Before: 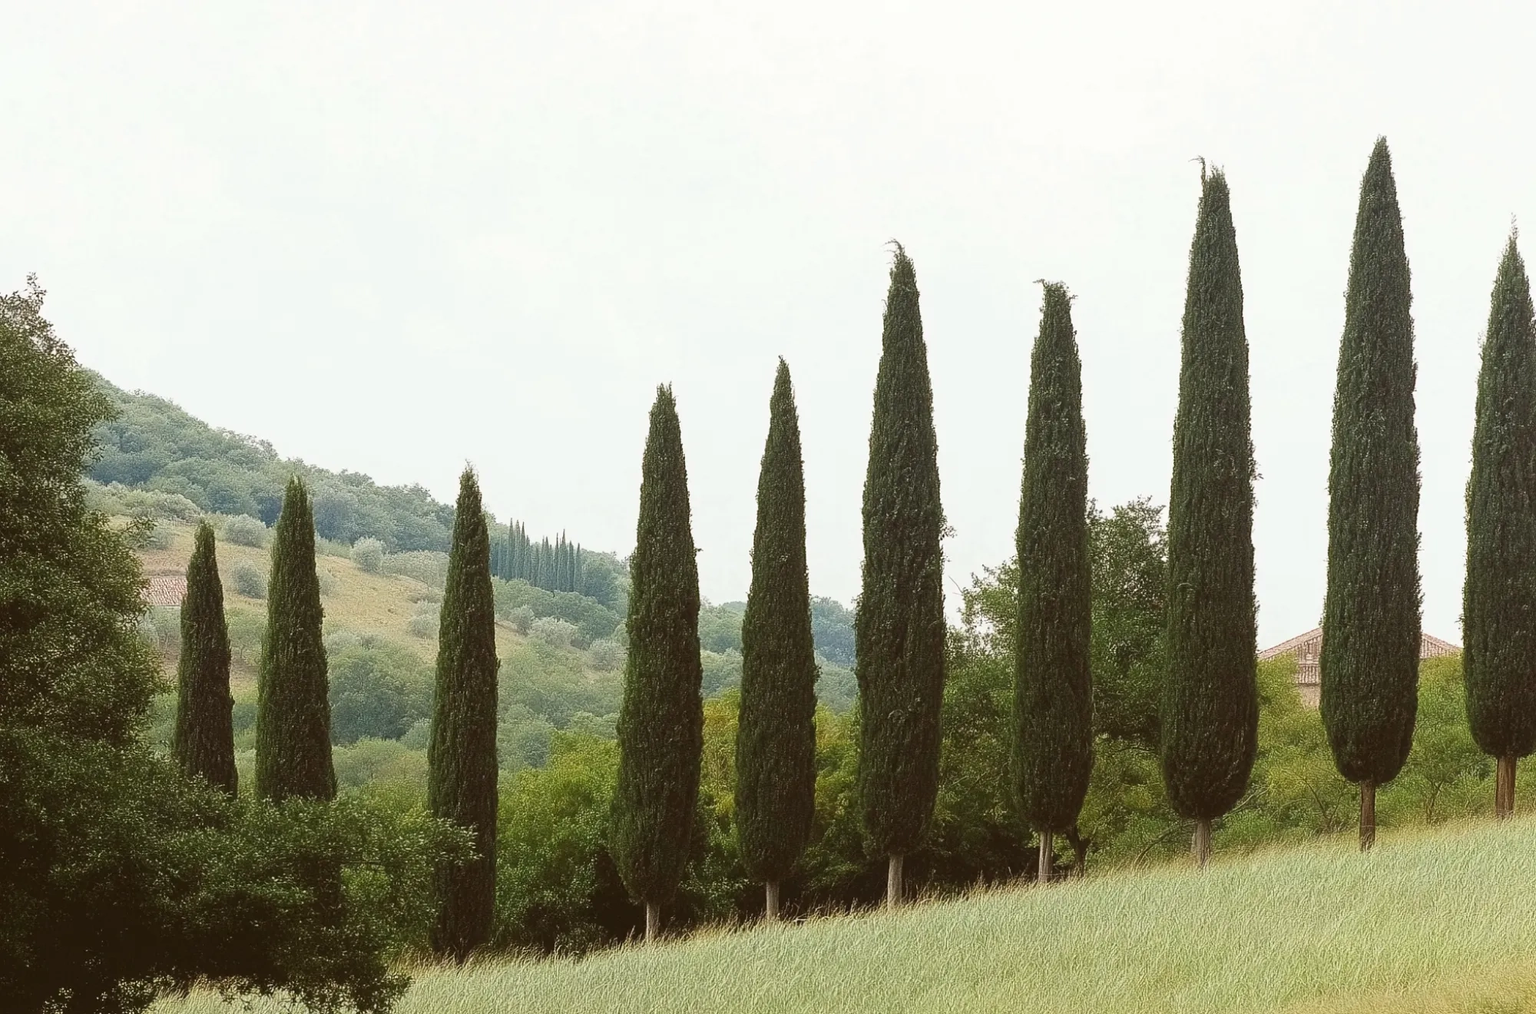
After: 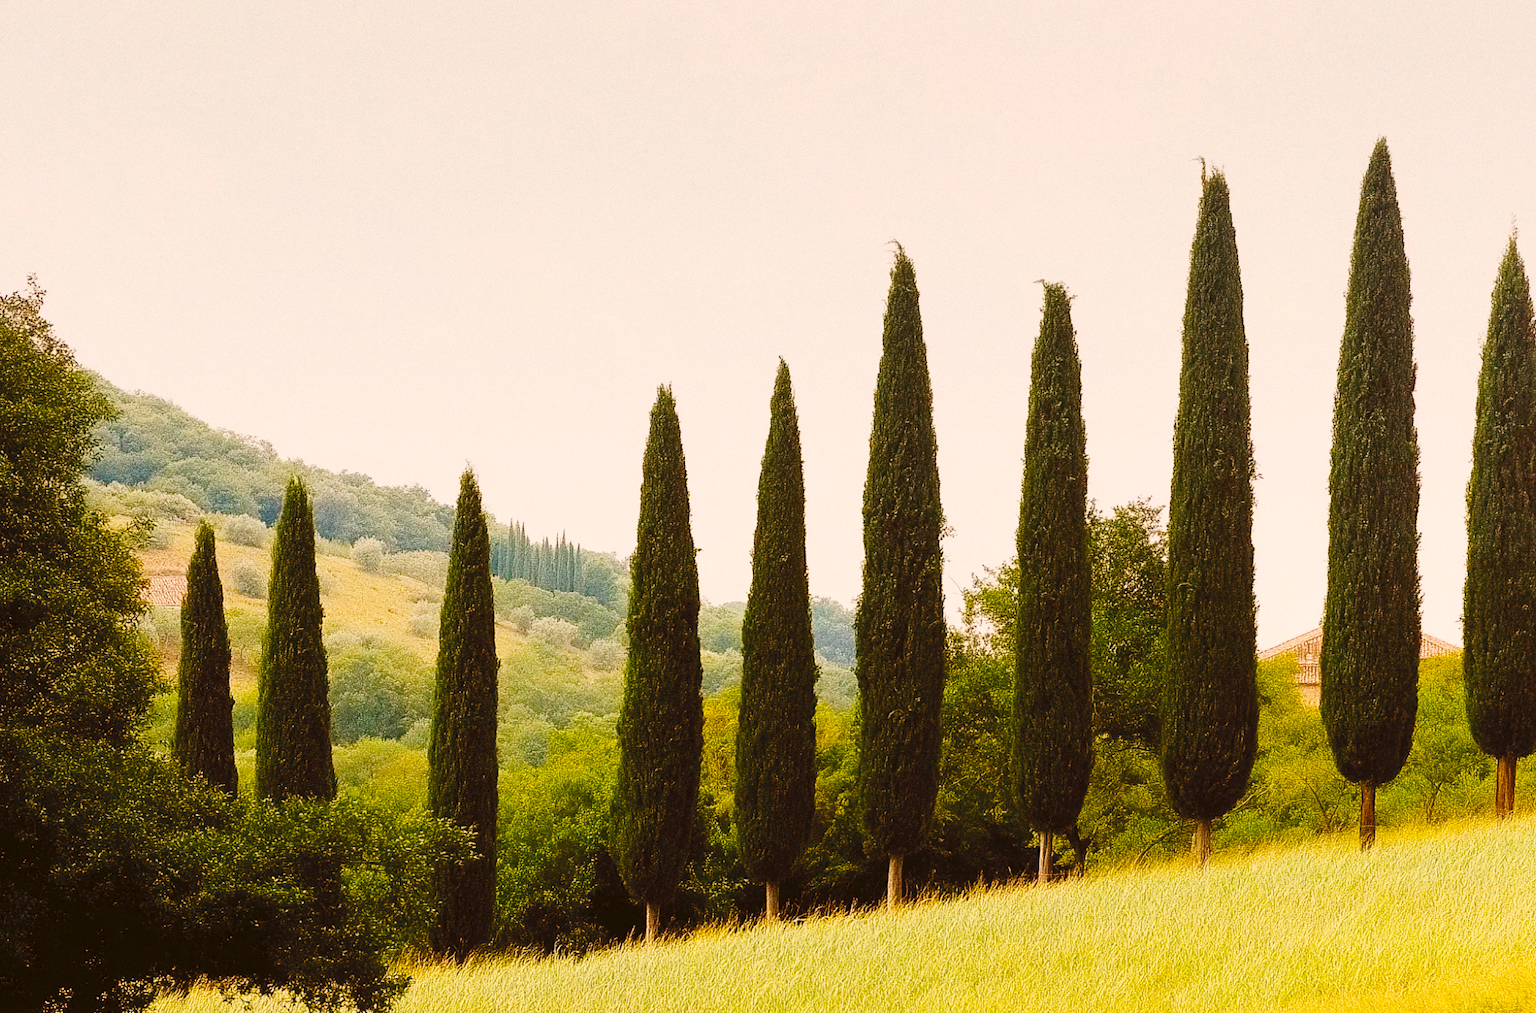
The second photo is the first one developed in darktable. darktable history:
grain: coarseness 0.09 ISO, strength 40%
exposure: black level correction 0.01, exposure 0.014 EV, compensate highlight preservation false
white balance: red 1.127, blue 0.943
tone curve: curves: ch0 [(0, 0) (0.003, 0.046) (0.011, 0.052) (0.025, 0.059) (0.044, 0.069) (0.069, 0.084) (0.1, 0.107) (0.136, 0.133) (0.177, 0.171) (0.224, 0.216) (0.277, 0.293) (0.335, 0.371) (0.399, 0.481) (0.468, 0.577) (0.543, 0.662) (0.623, 0.749) (0.709, 0.831) (0.801, 0.891) (0.898, 0.942) (1, 1)], preserve colors none
color balance rgb: linear chroma grading › global chroma 15%, perceptual saturation grading › global saturation 30%
graduated density: on, module defaults
